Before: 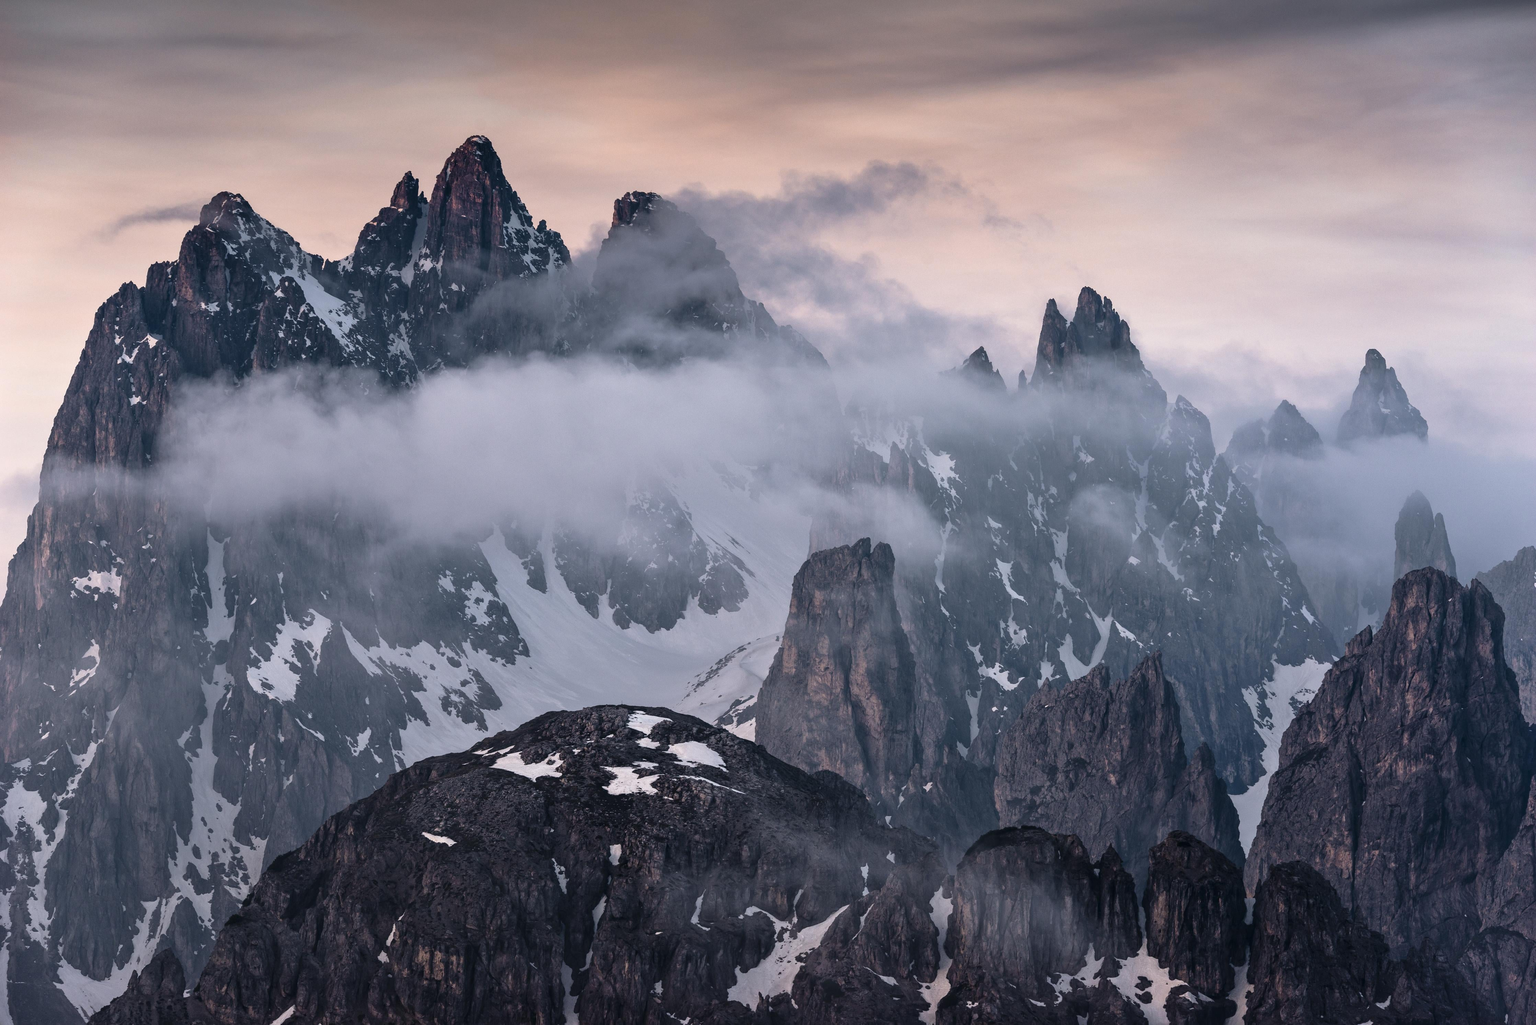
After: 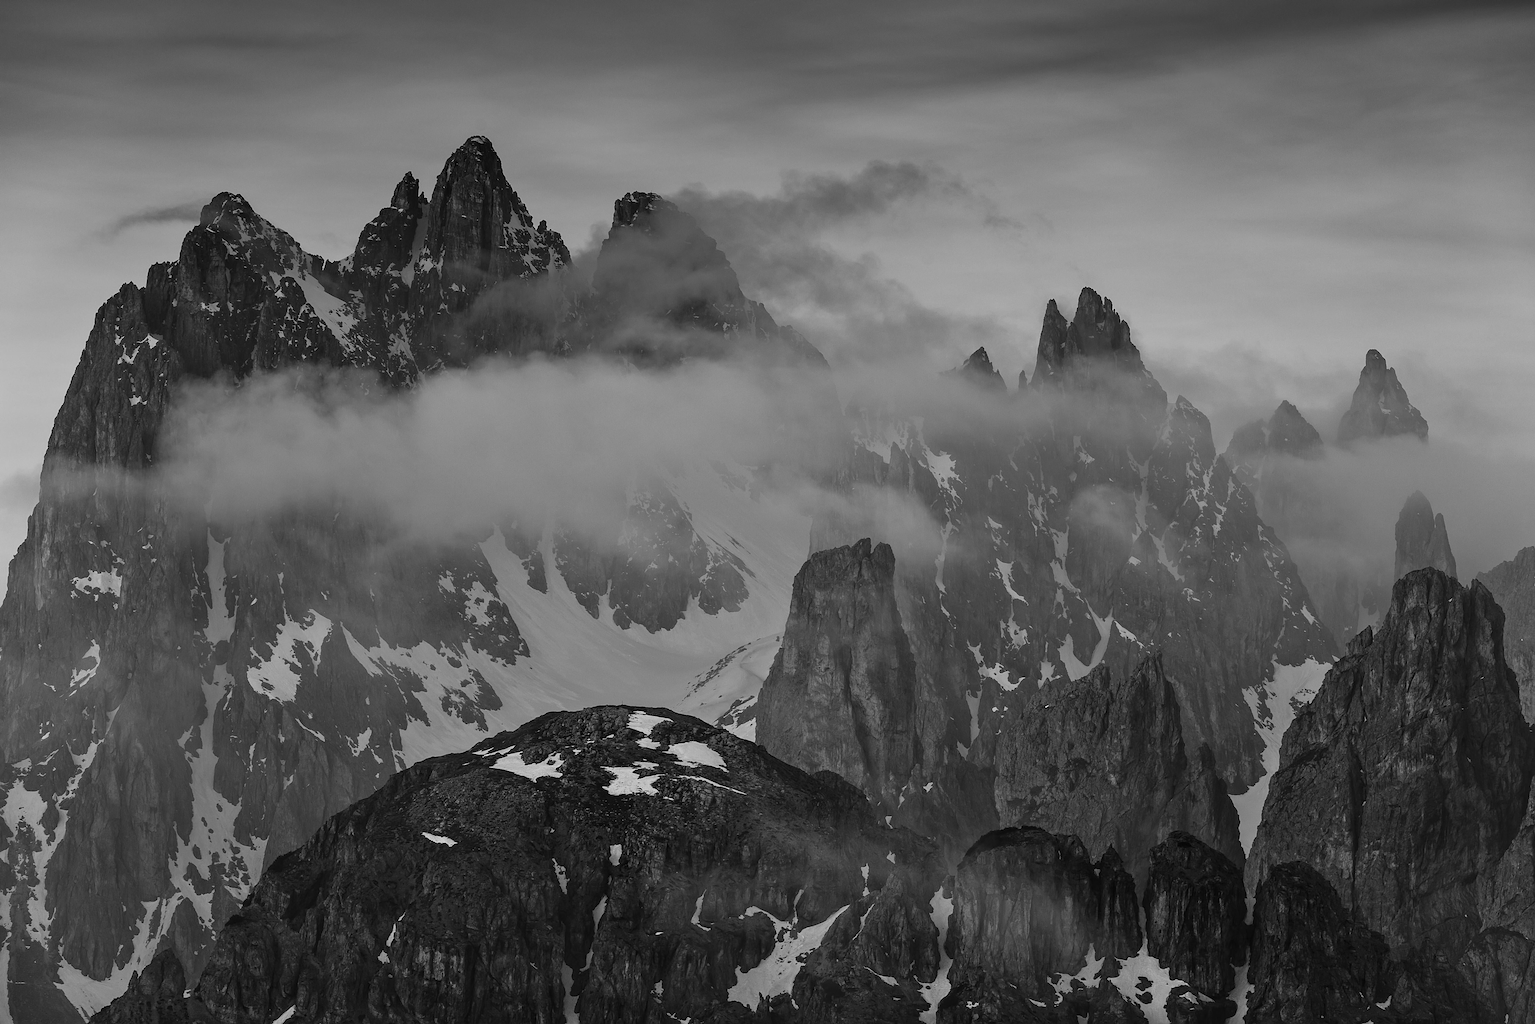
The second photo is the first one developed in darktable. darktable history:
sharpen: on, module defaults
graduated density: hue 238.83°, saturation 50%
monochrome: a -71.75, b 75.82
